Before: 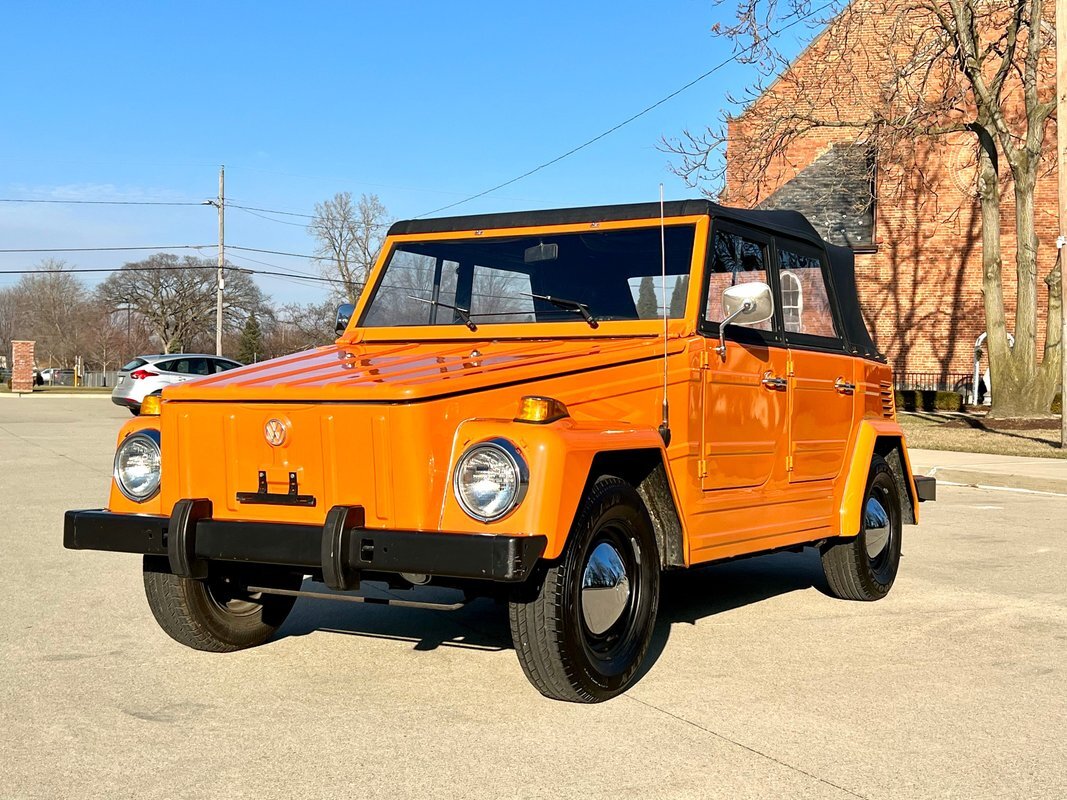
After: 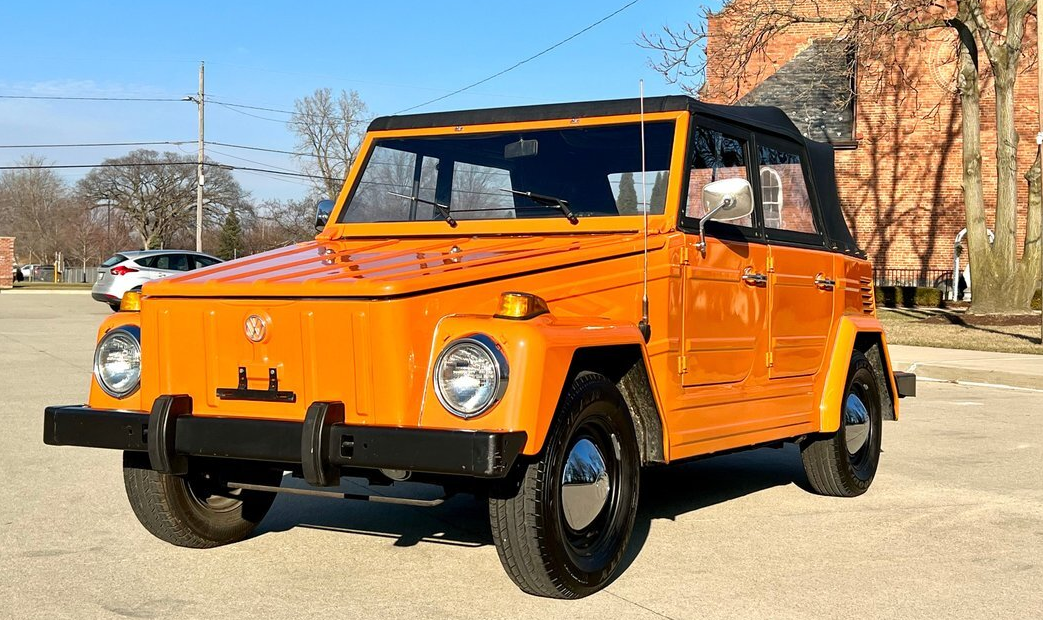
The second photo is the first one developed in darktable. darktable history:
crop and rotate: left 1.927%, top 13.012%, right 0.243%, bottom 9.424%
